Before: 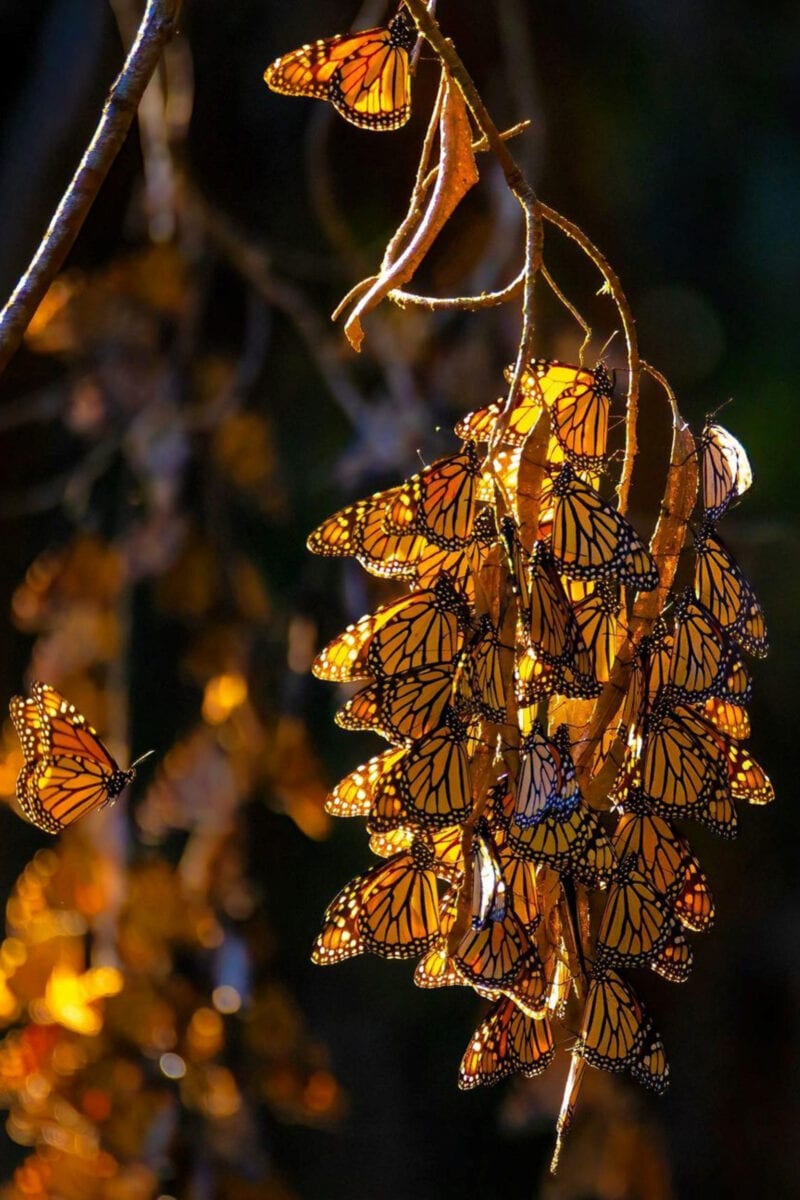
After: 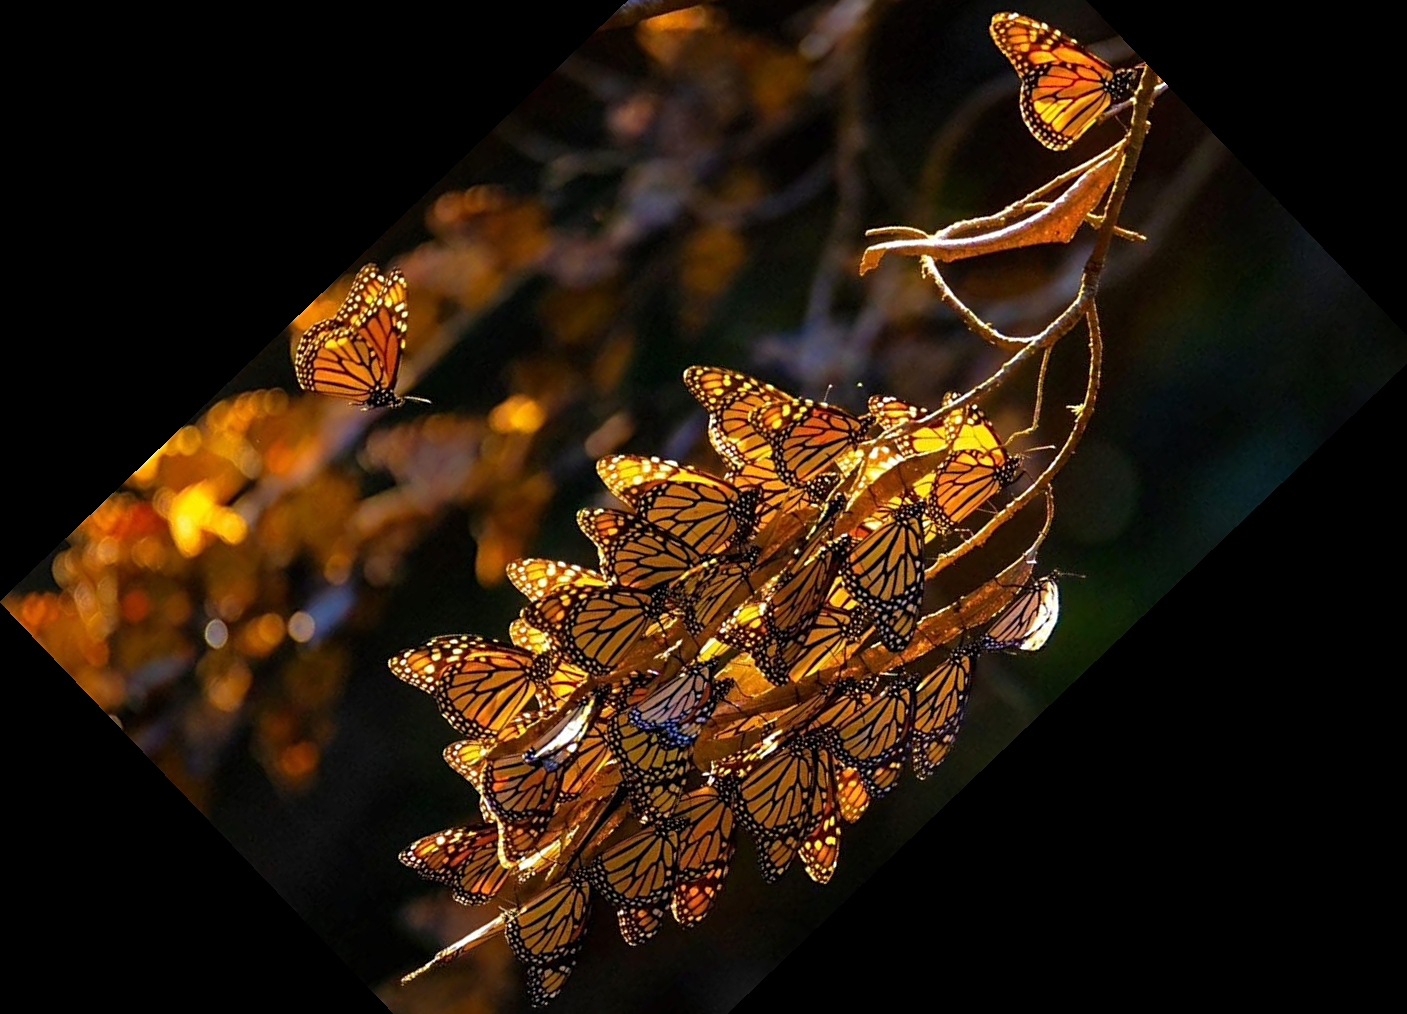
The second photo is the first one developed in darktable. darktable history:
sharpen: on, module defaults
crop and rotate: angle -46.26°, top 16.234%, right 0.912%, bottom 11.704%
